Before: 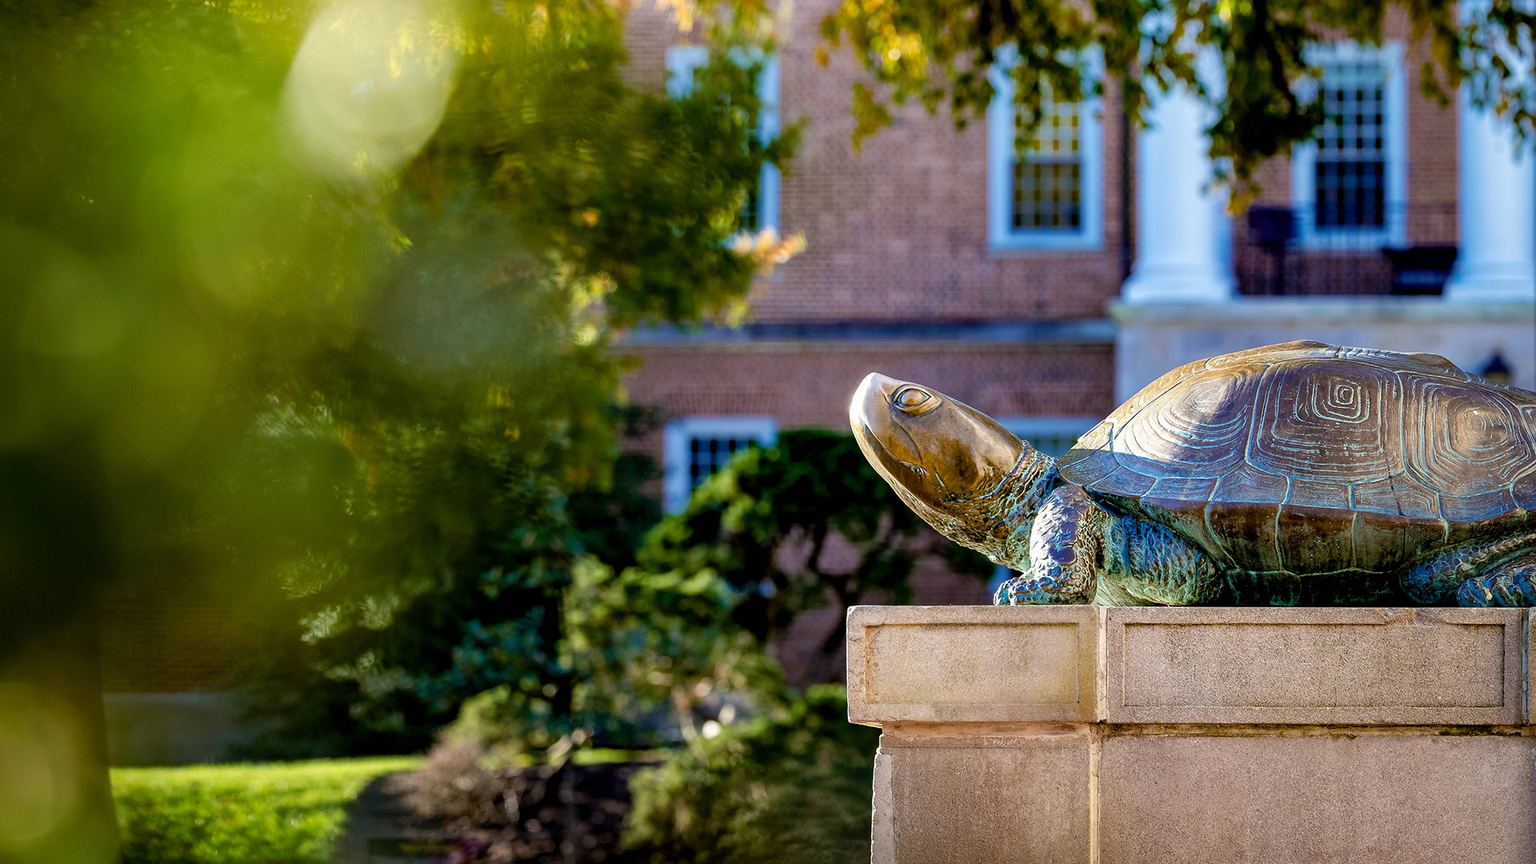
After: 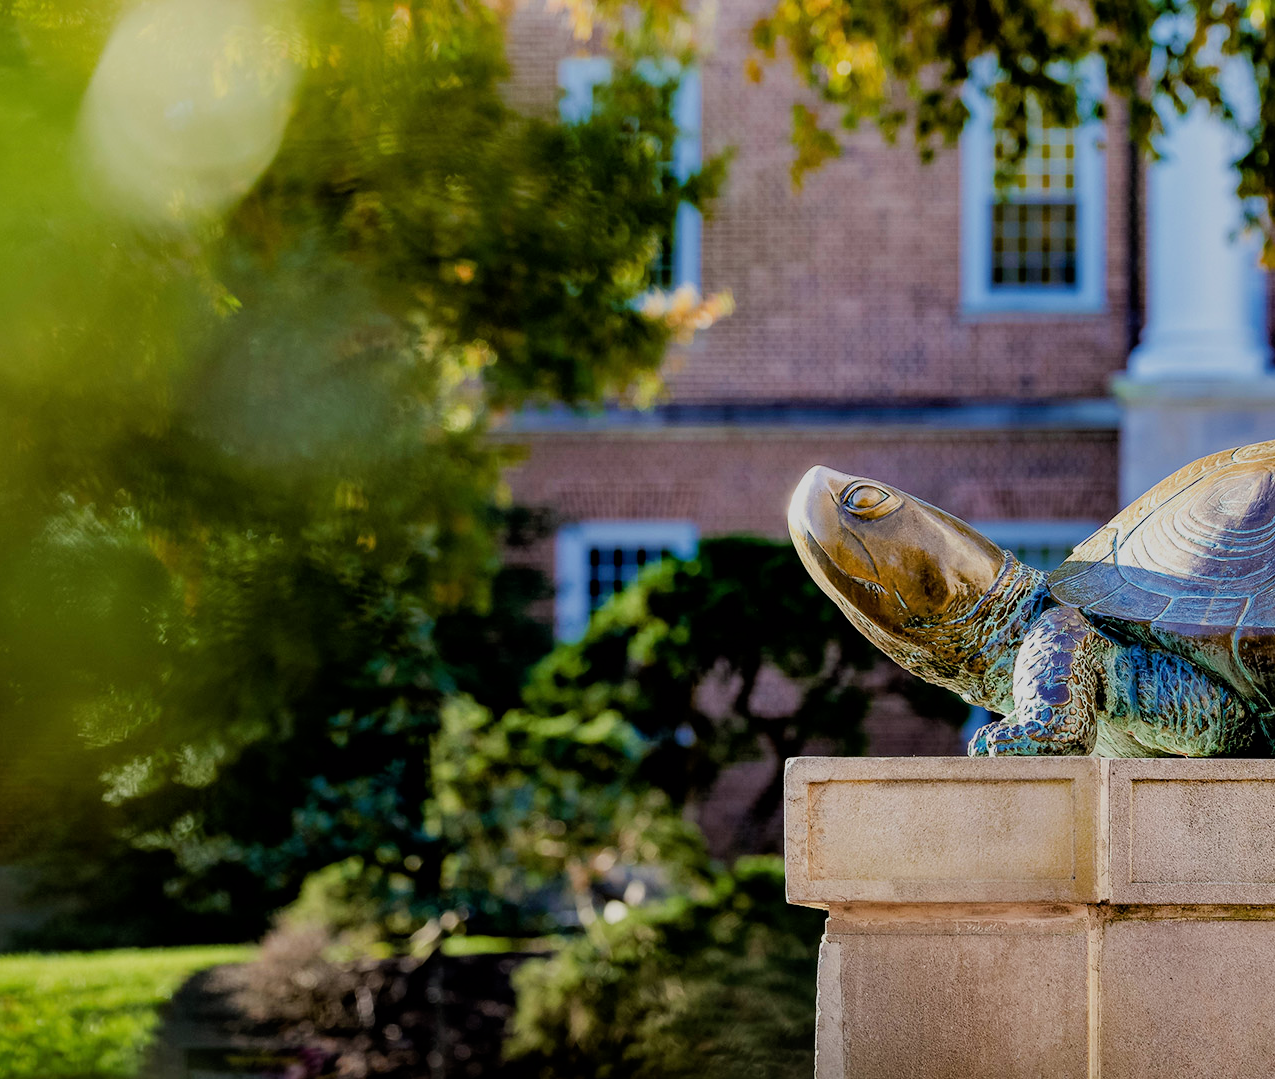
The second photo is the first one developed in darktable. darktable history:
filmic rgb: black relative exposure -7.65 EV, white relative exposure 4.56 EV, hardness 3.61, iterations of high-quality reconstruction 0
crop and rotate: left 14.319%, right 19.242%
